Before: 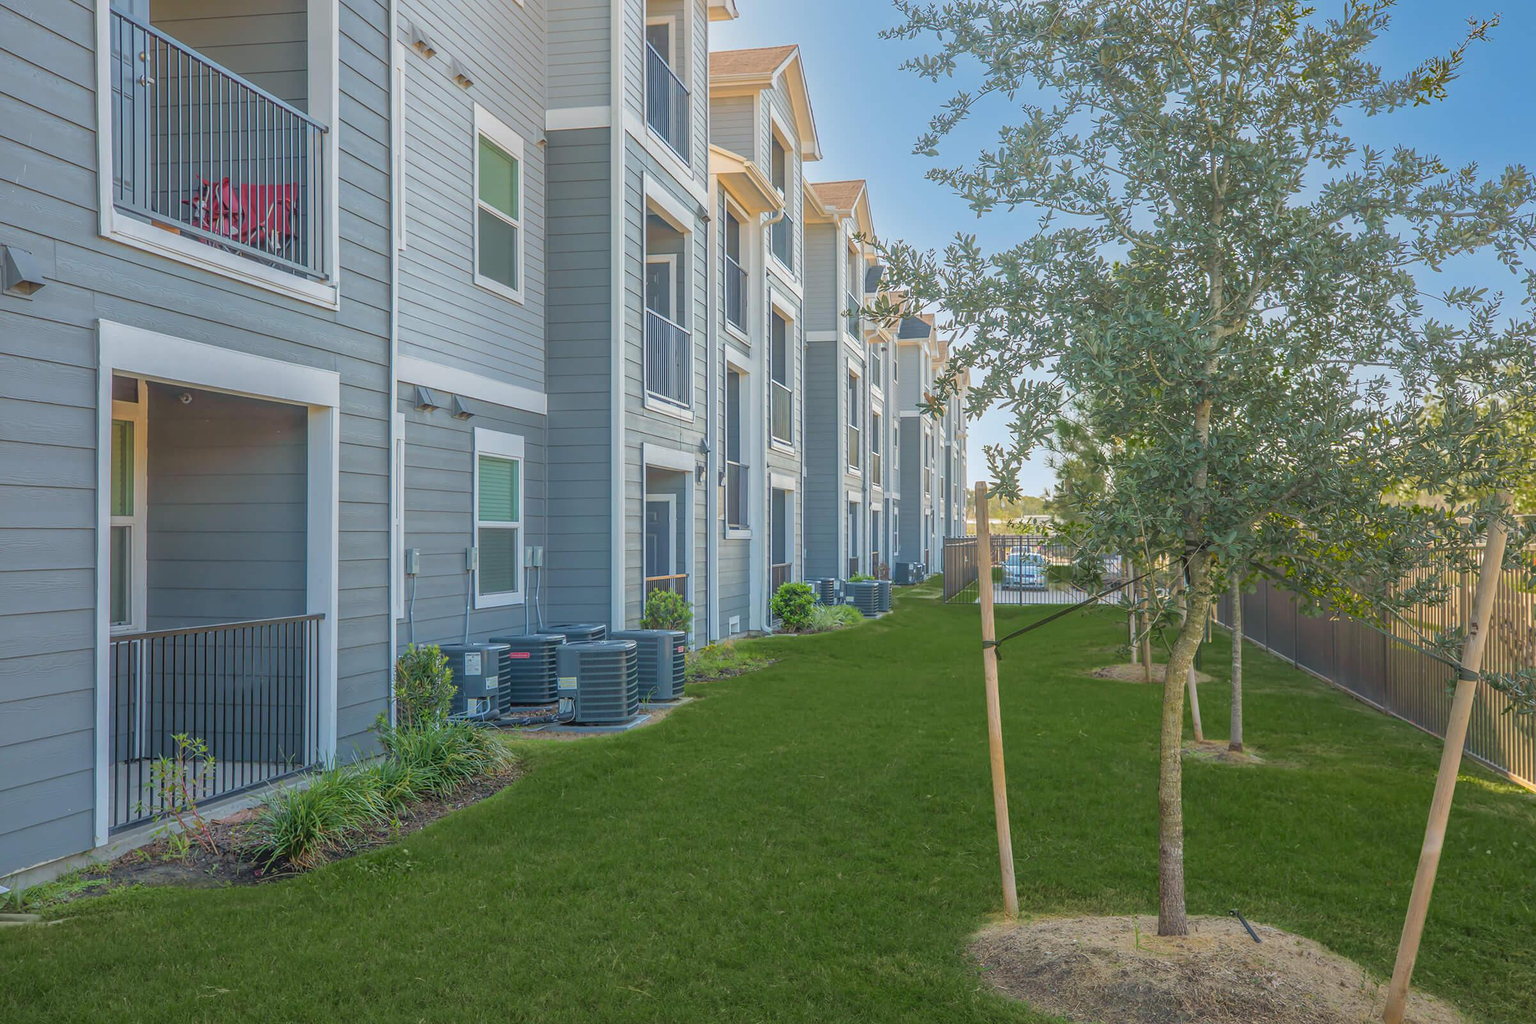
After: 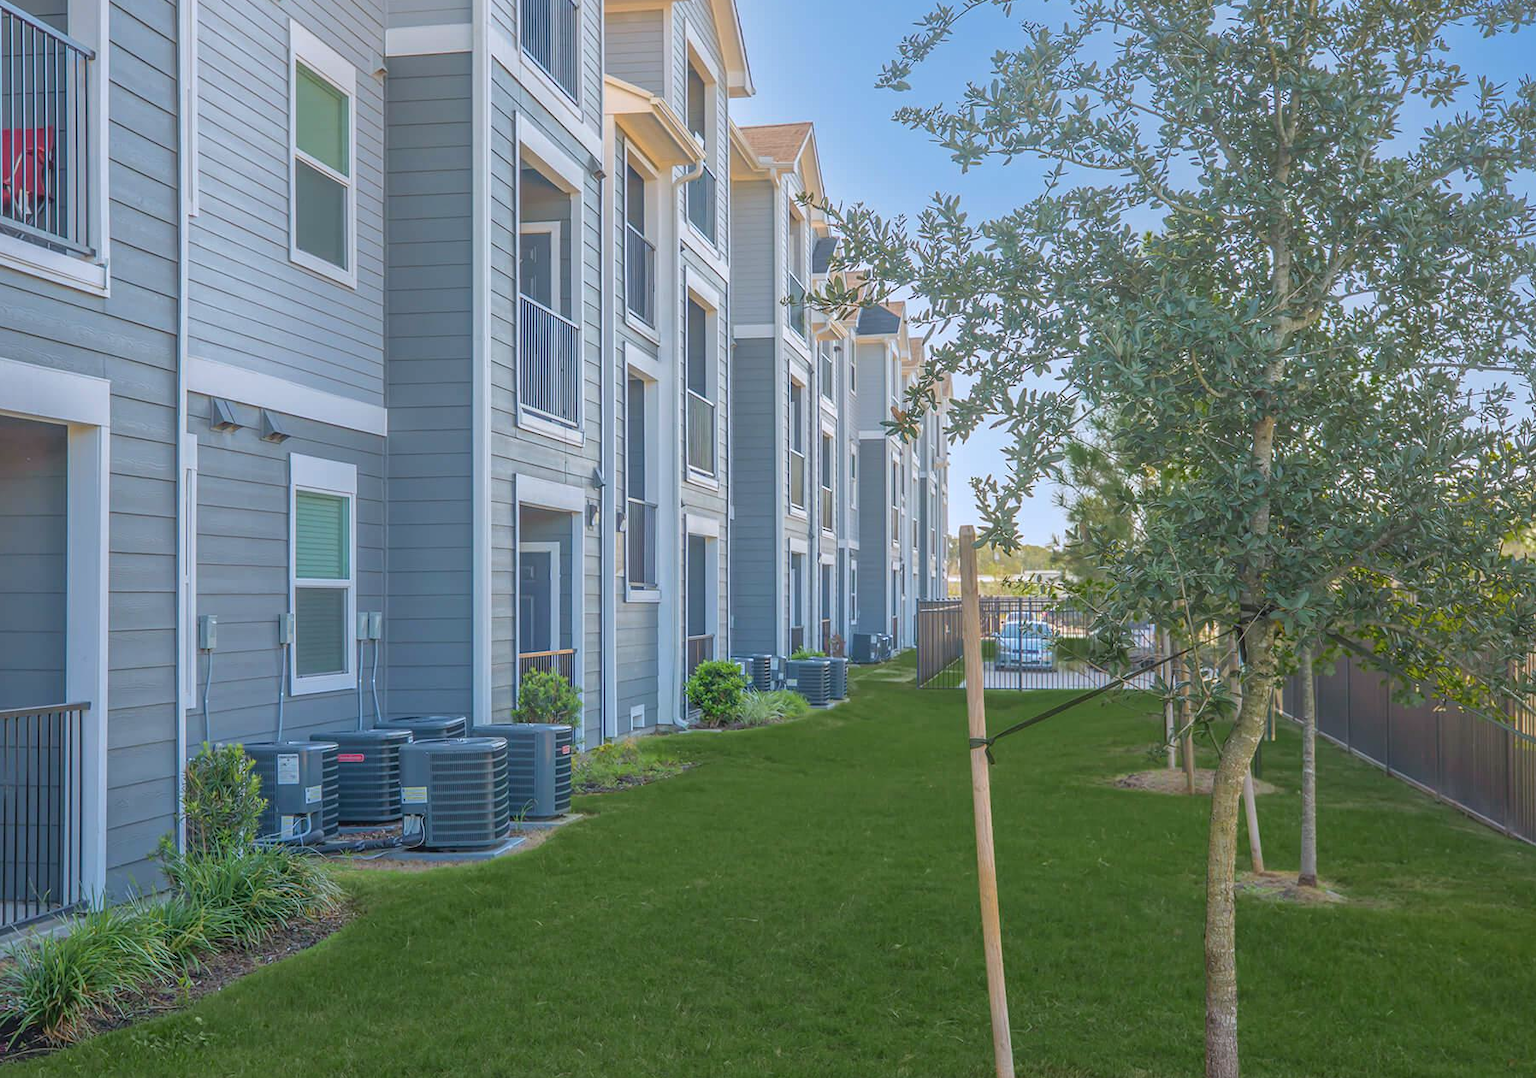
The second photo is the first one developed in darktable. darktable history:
crop: left 16.768%, top 8.653%, right 8.362%, bottom 12.485%
color calibration: illuminant as shot in camera, x 0.358, y 0.373, temperature 4628.91 K
